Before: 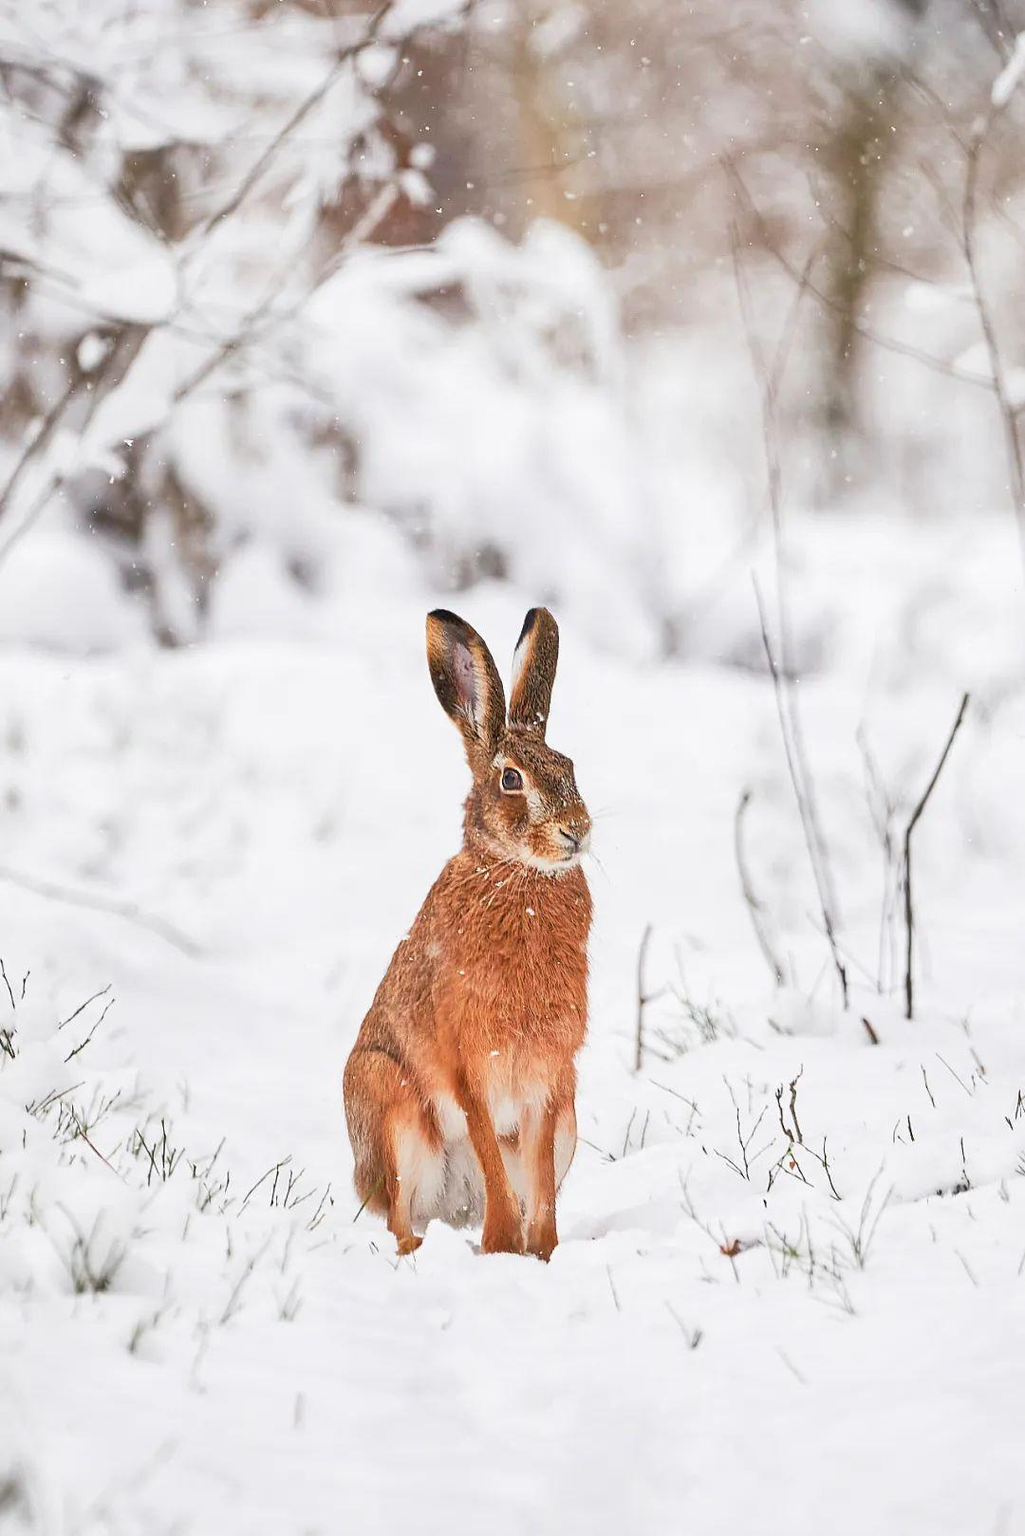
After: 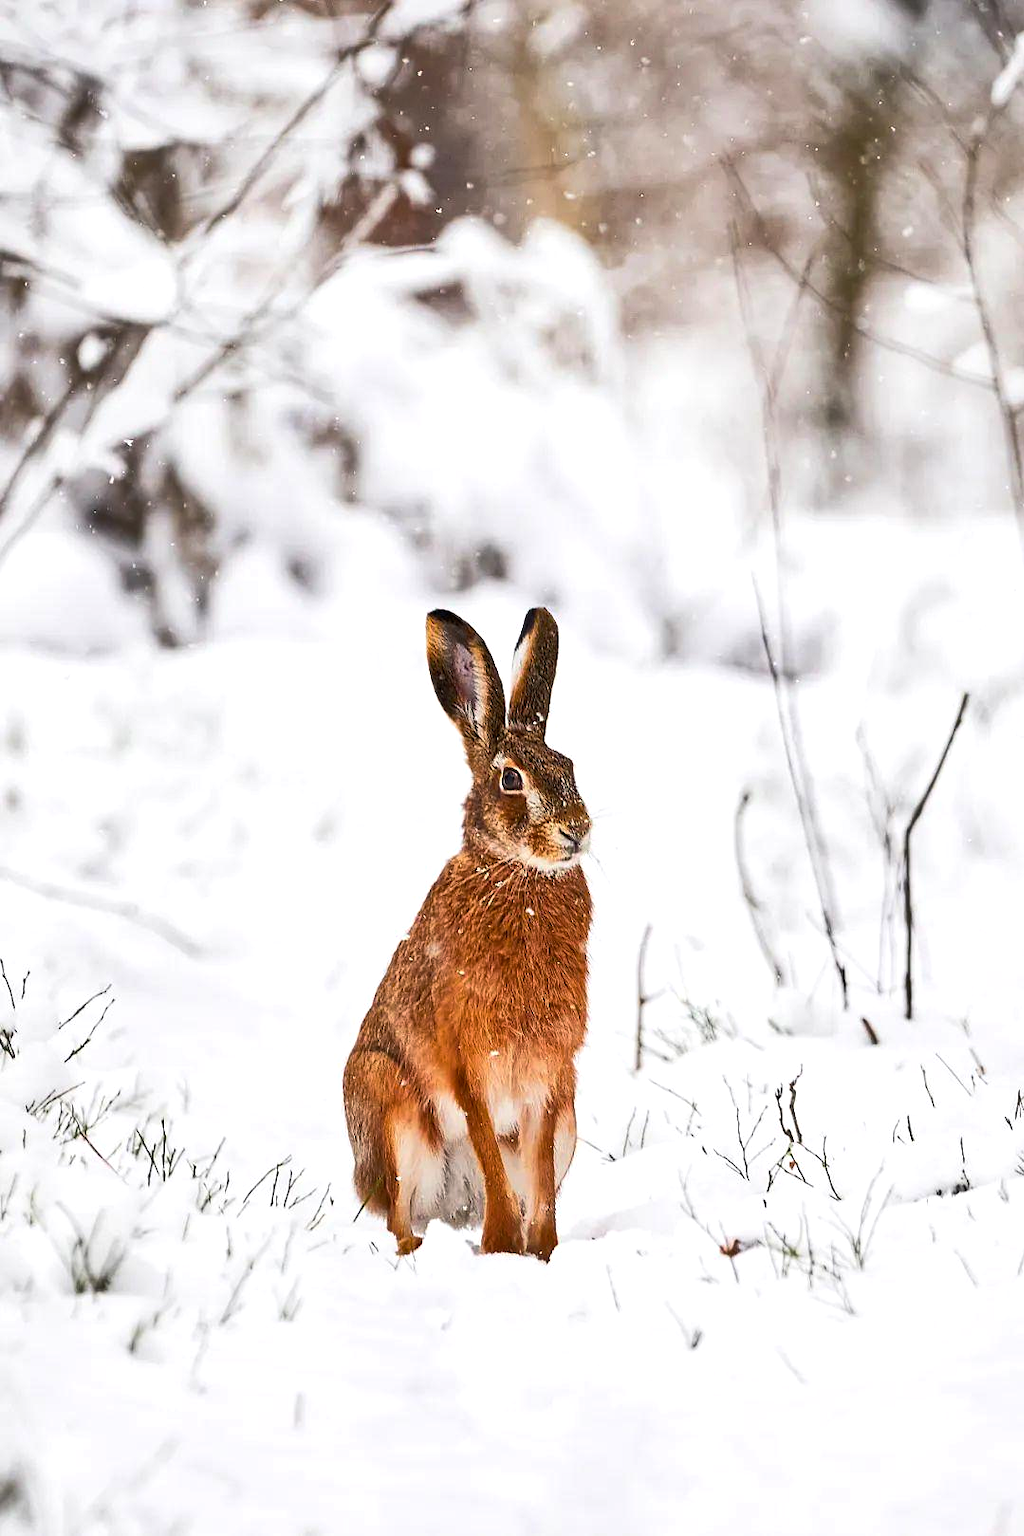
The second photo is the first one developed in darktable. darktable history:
color balance rgb: highlights gain › luminance 10.519%, global offset › luminance -0.494%, perceptual saturation grading › global saturation 25.716%, perceptual brilliance grading › highlights 3.343%, perceptual brilliance grading › mid-tones -17.516%, perceptual brilliance grading › shadows -40.82%, global vibrance 10.995%
